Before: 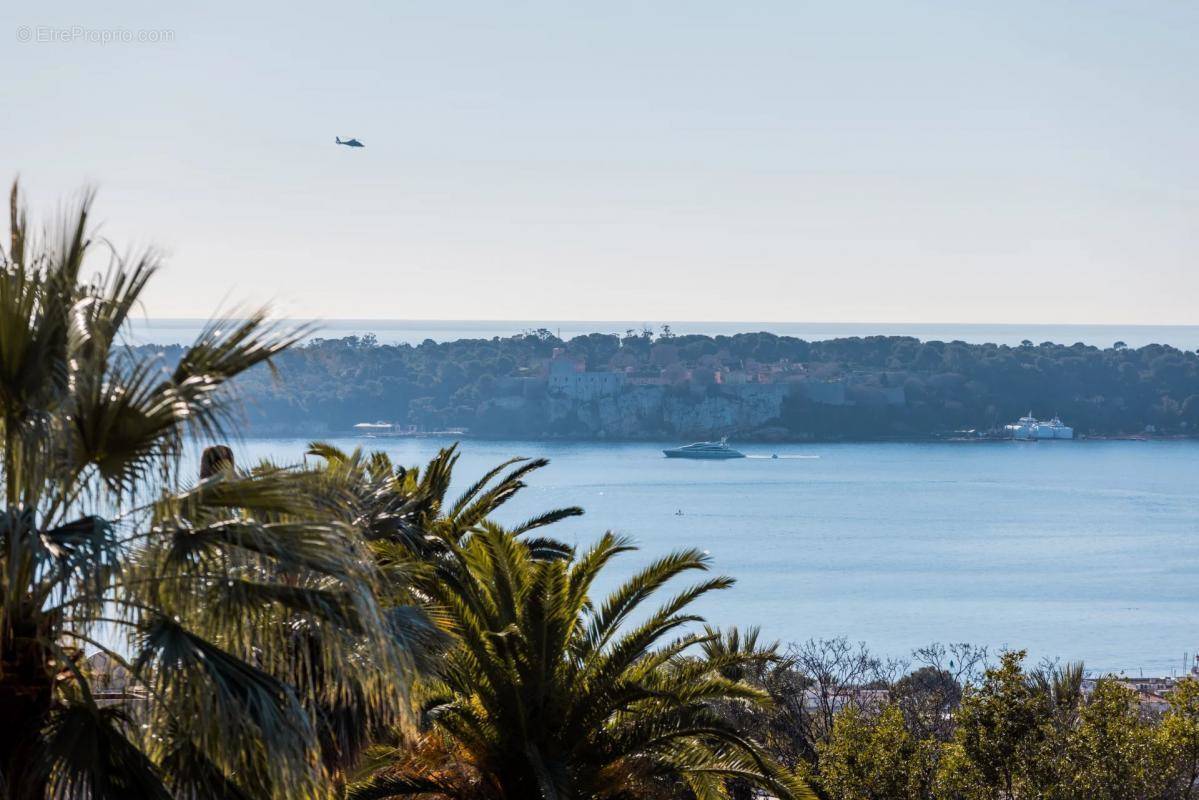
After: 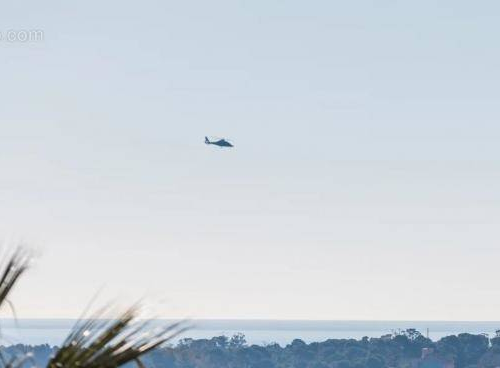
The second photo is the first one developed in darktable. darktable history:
crop and rotate: left 10.992%, top 0.109%, right 47.253%, bottom 53.874%
